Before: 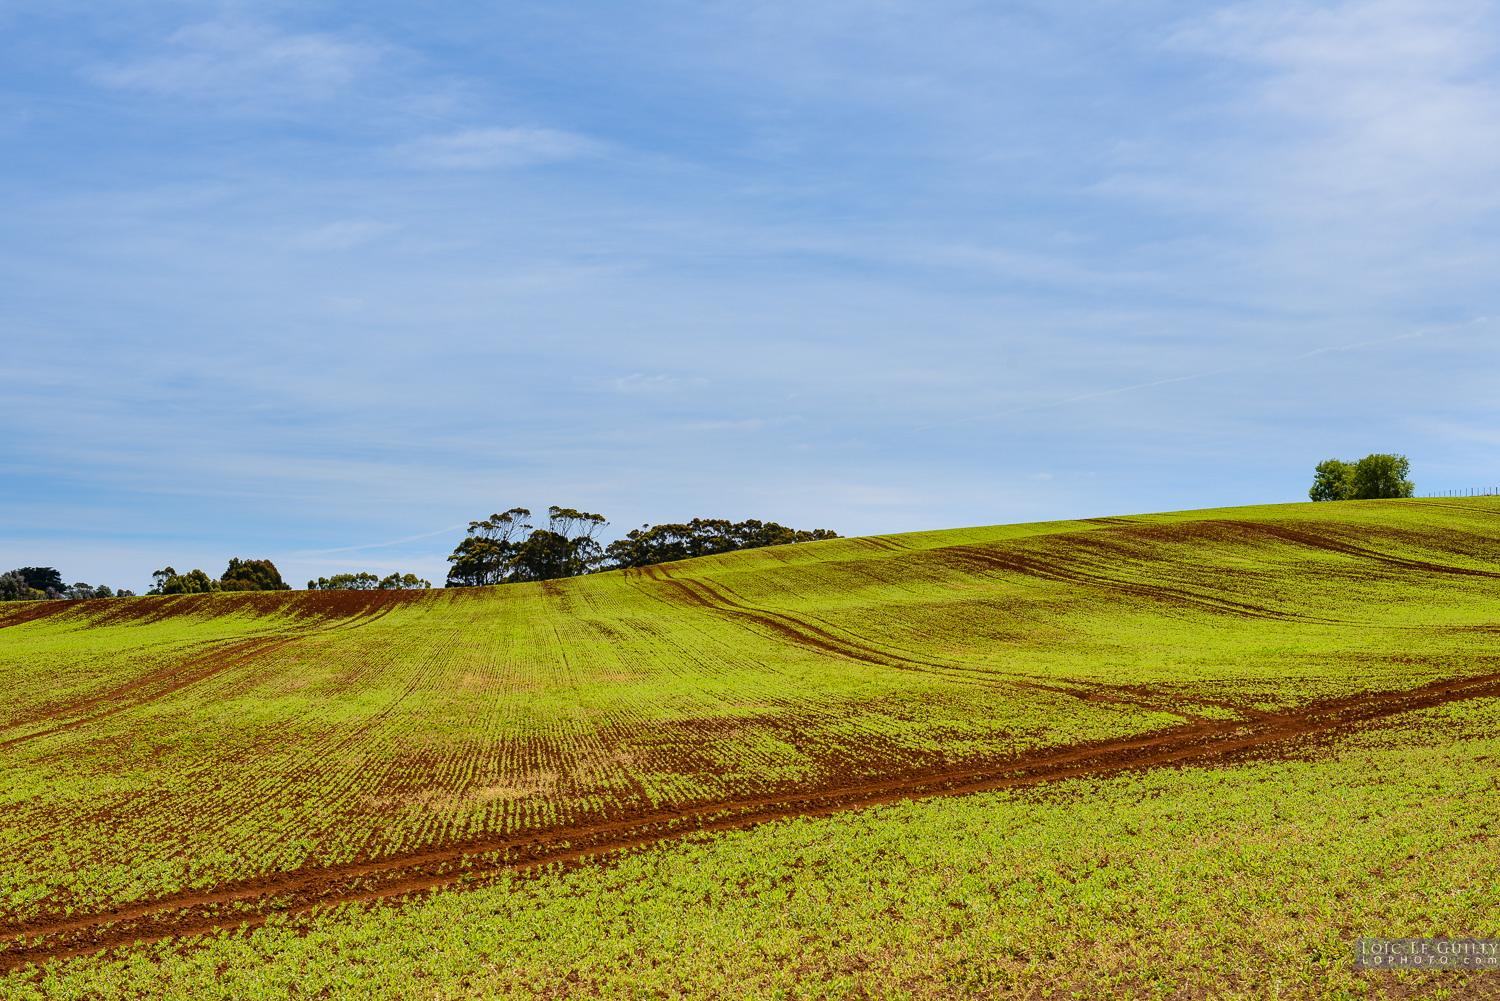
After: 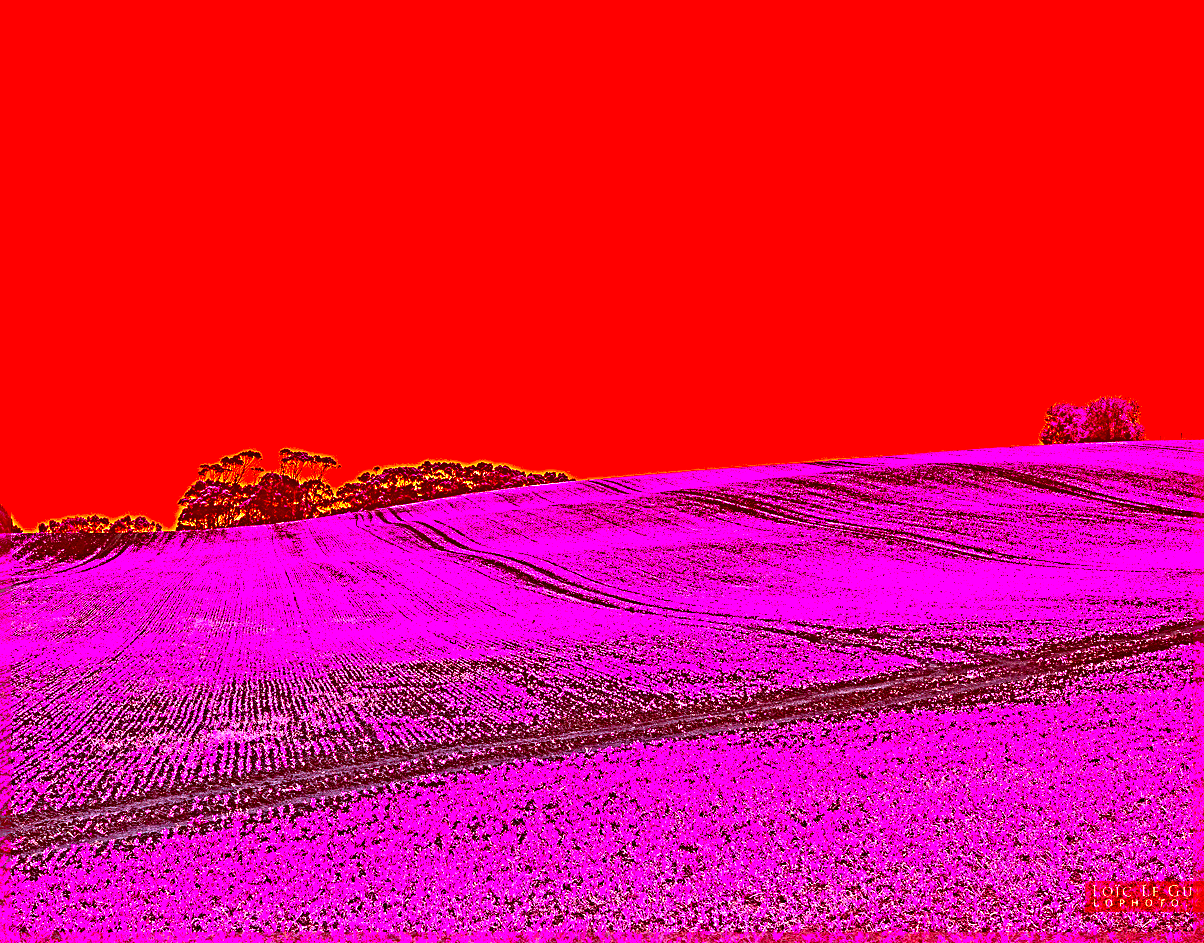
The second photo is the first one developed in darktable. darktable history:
exposure: exposure 0.081 EV, compensate highlight preservation false
sharpen: radius 4.001, amount 2
crop and rotate: left 17.959%, top 5.771%, right 1.742%
color correction: highlights a* -39.68, highlights b* -40, shadows a* -40, shadows b* -40, saturation -3
